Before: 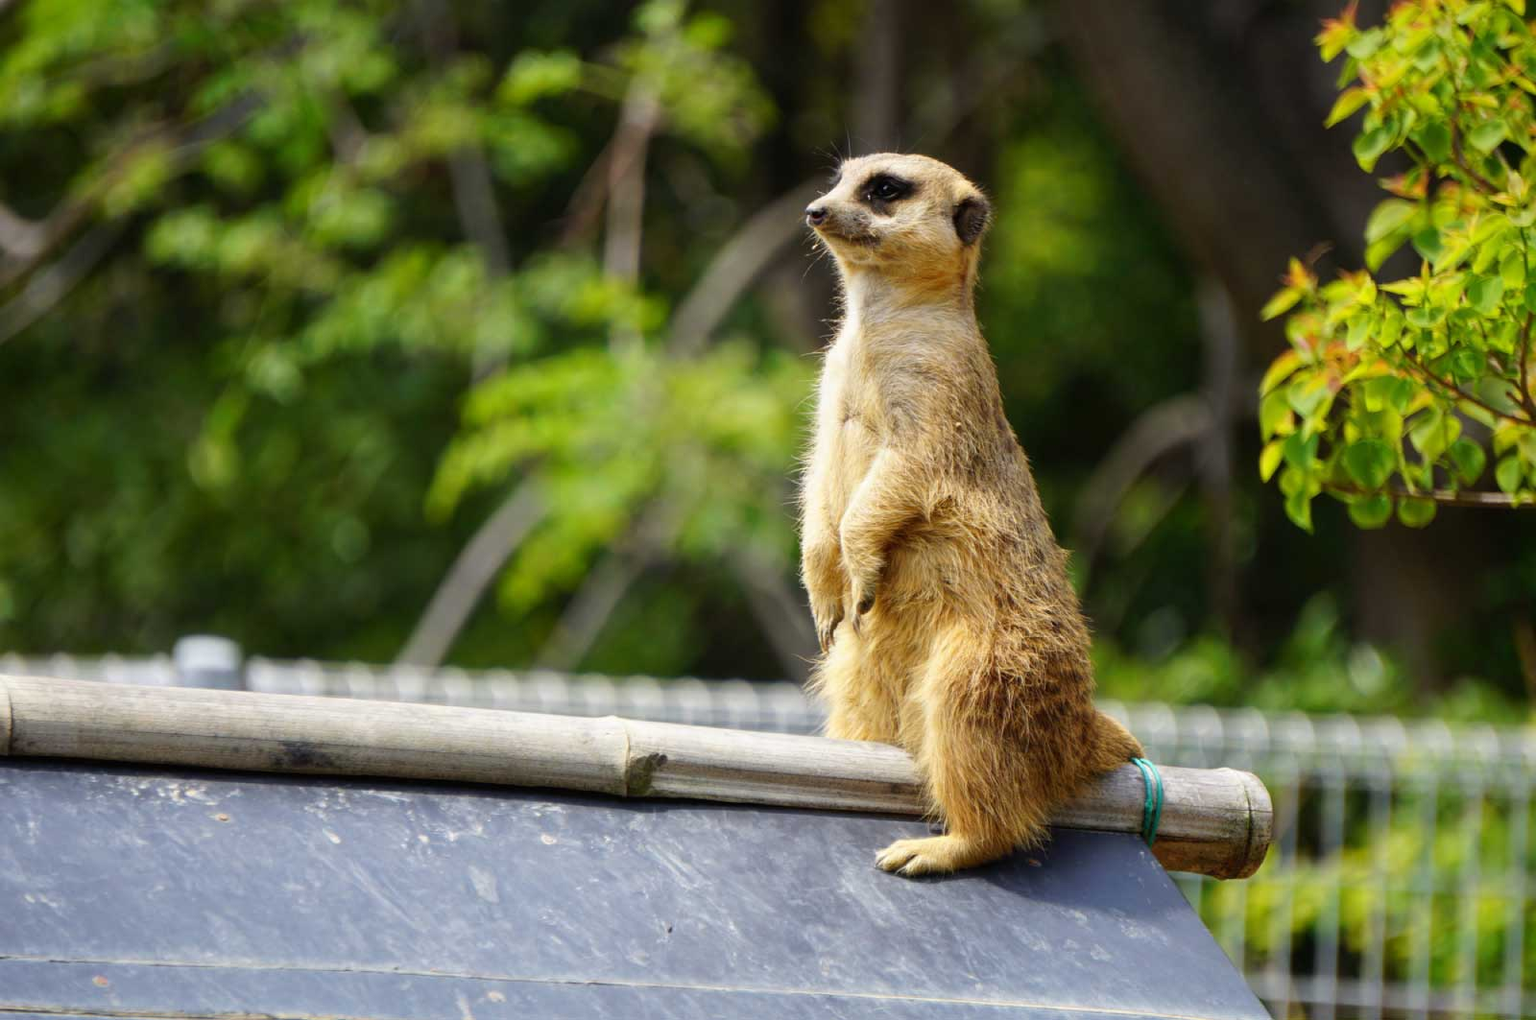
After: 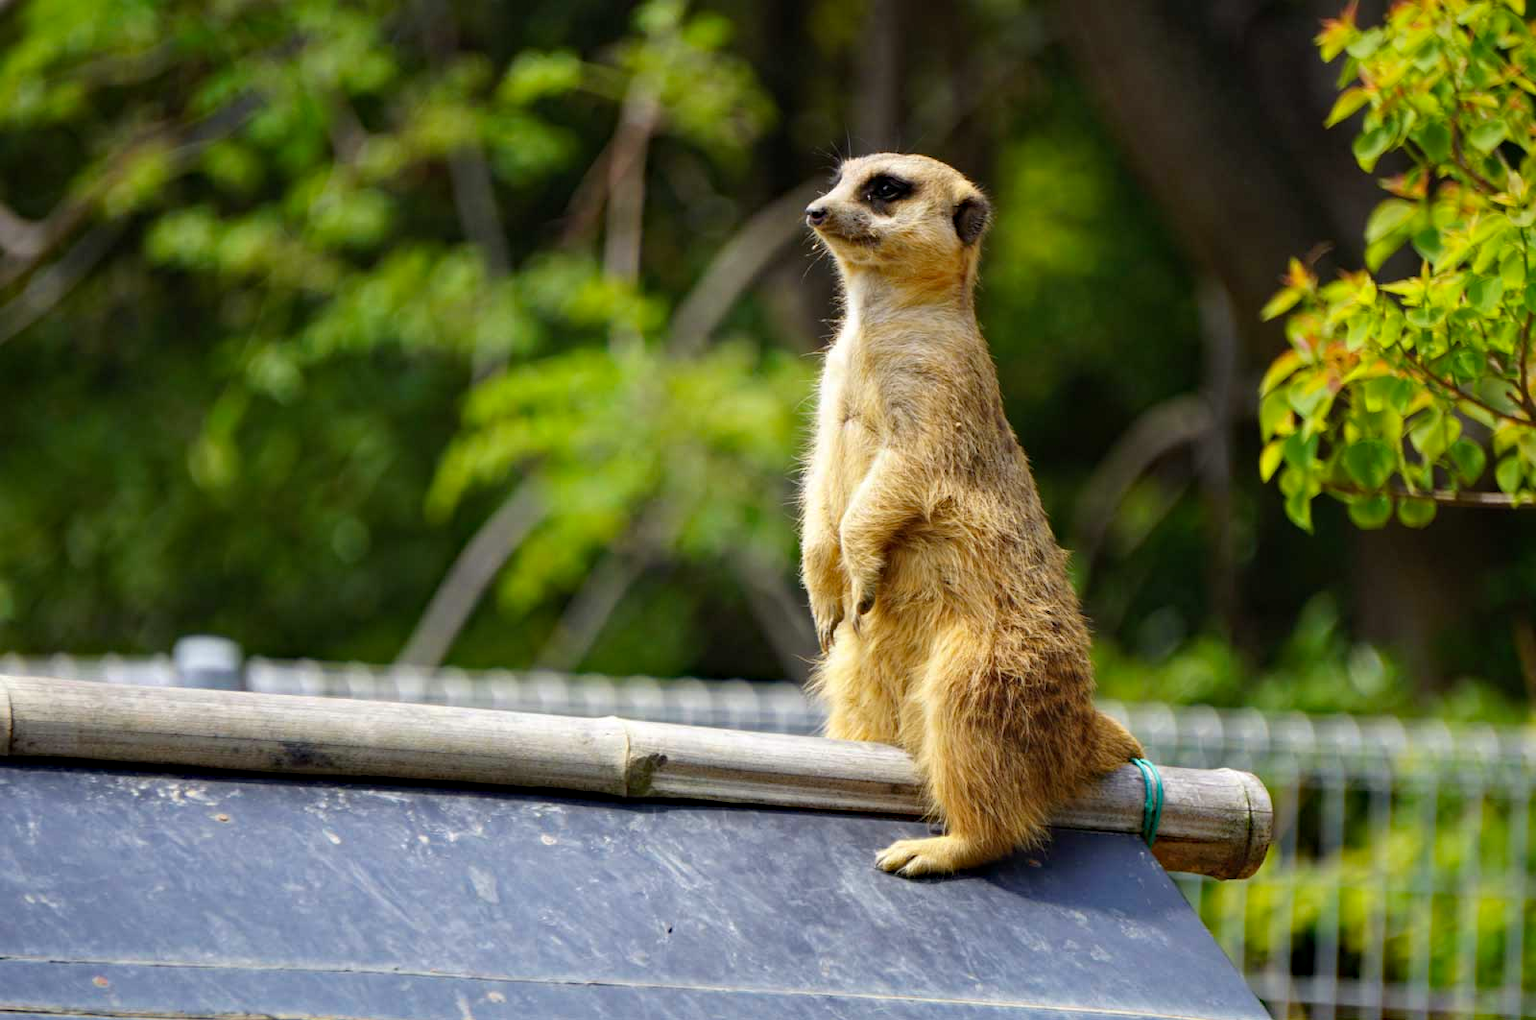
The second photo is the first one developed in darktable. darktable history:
haze removal: strength 0.297, distance 0.246, compatibility mode true, adaptive false
